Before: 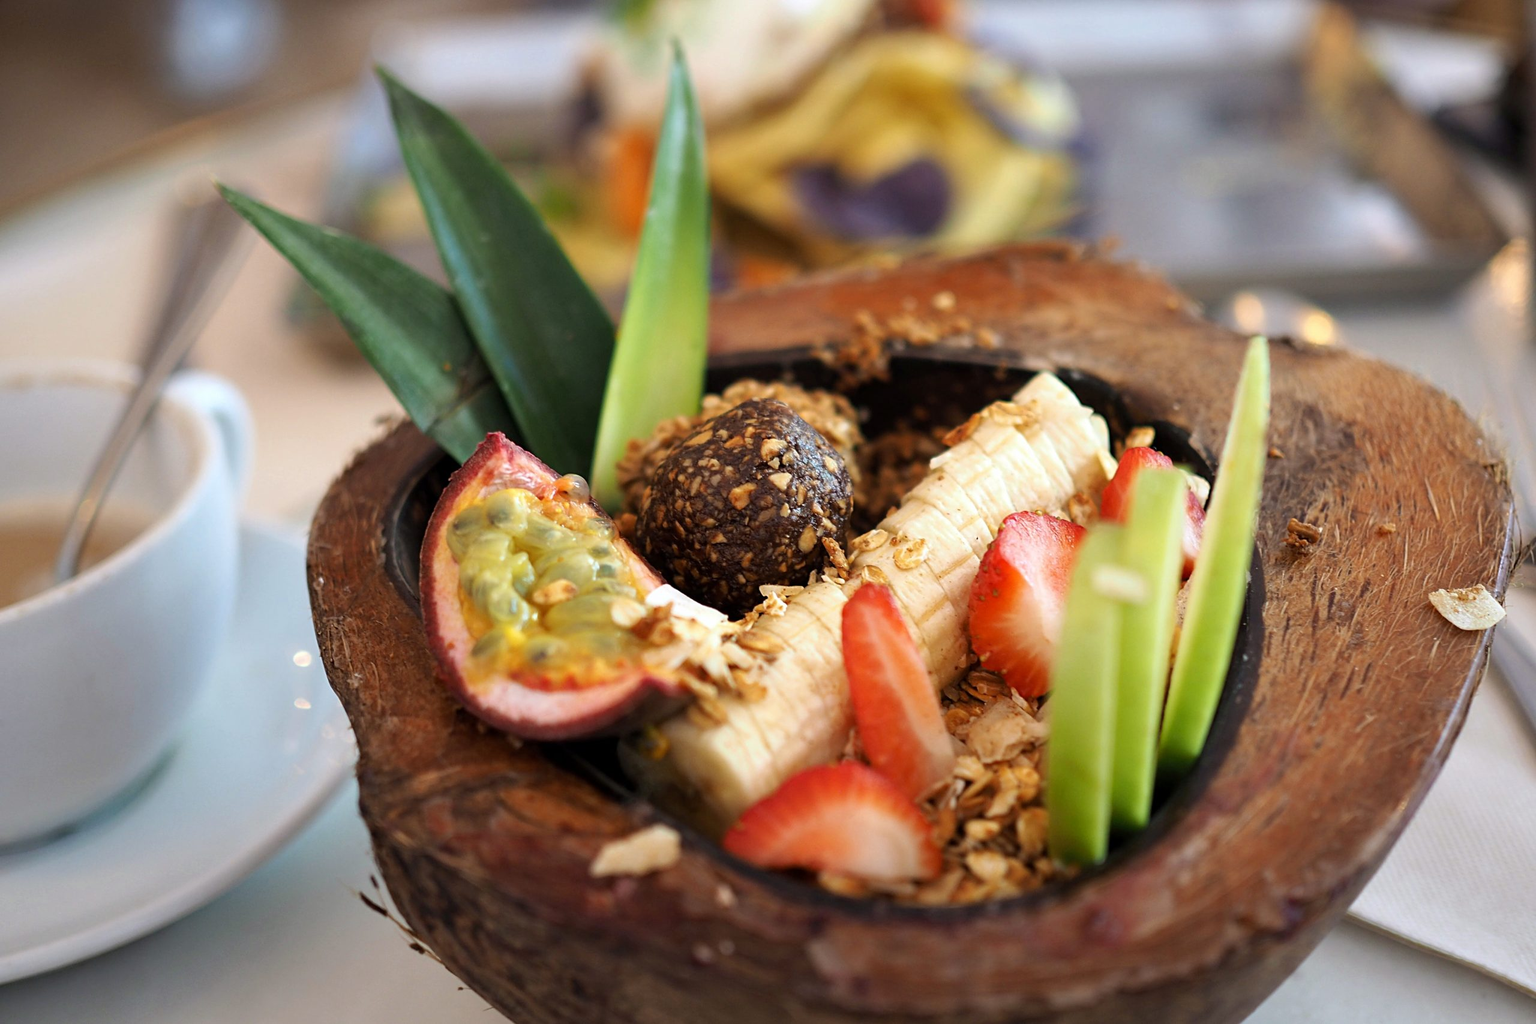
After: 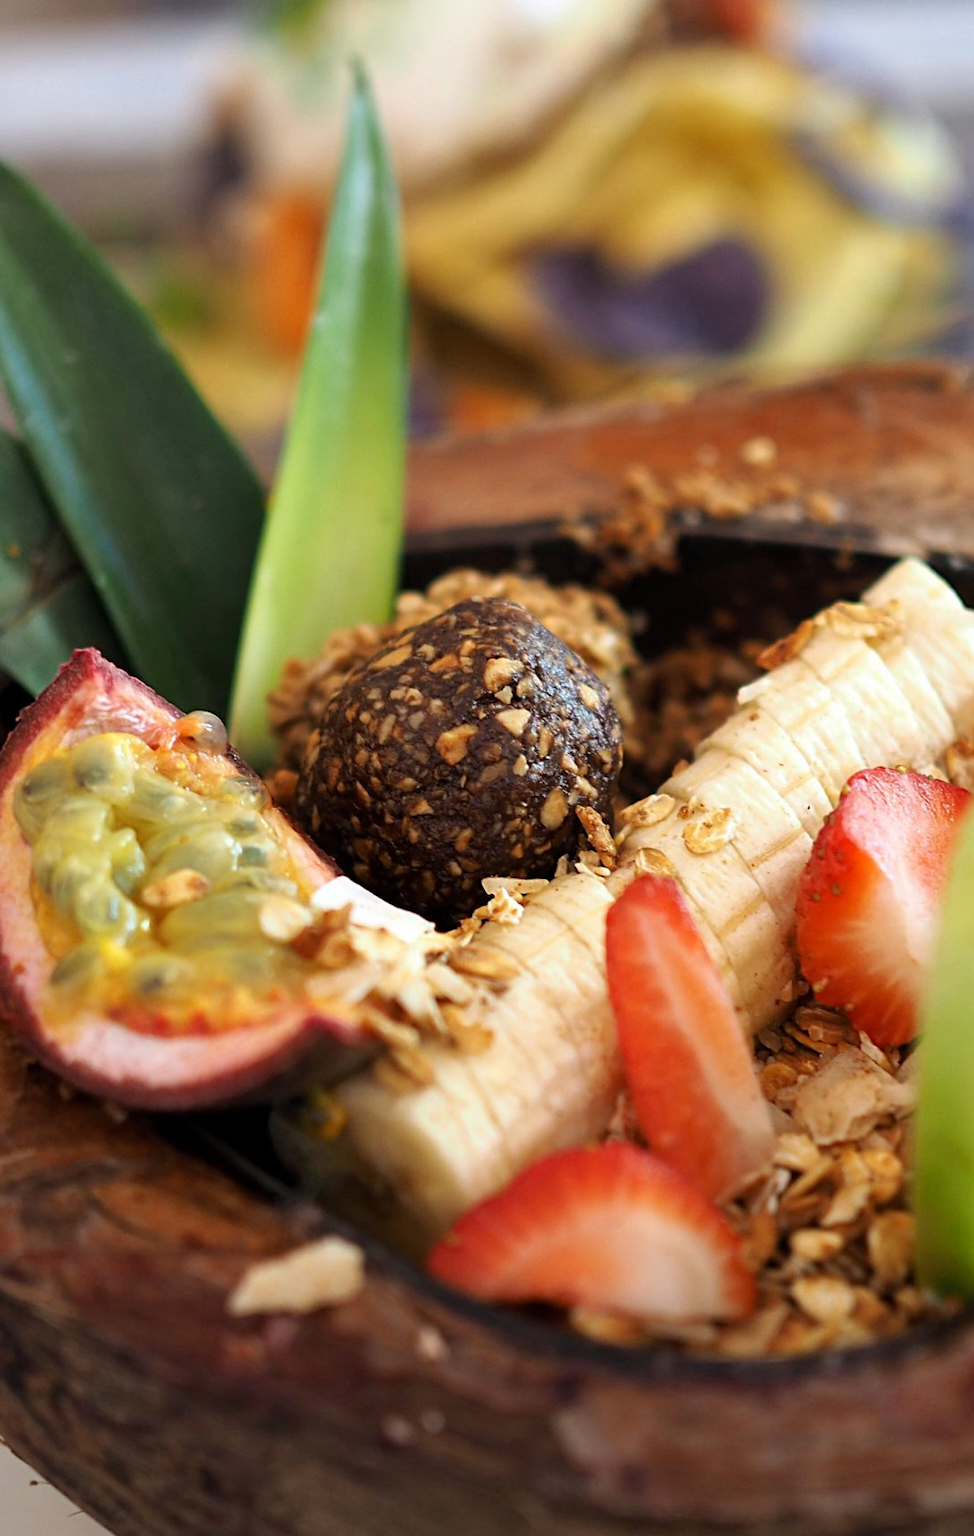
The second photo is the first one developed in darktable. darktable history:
crop: left 28.517%, right 29.167%
